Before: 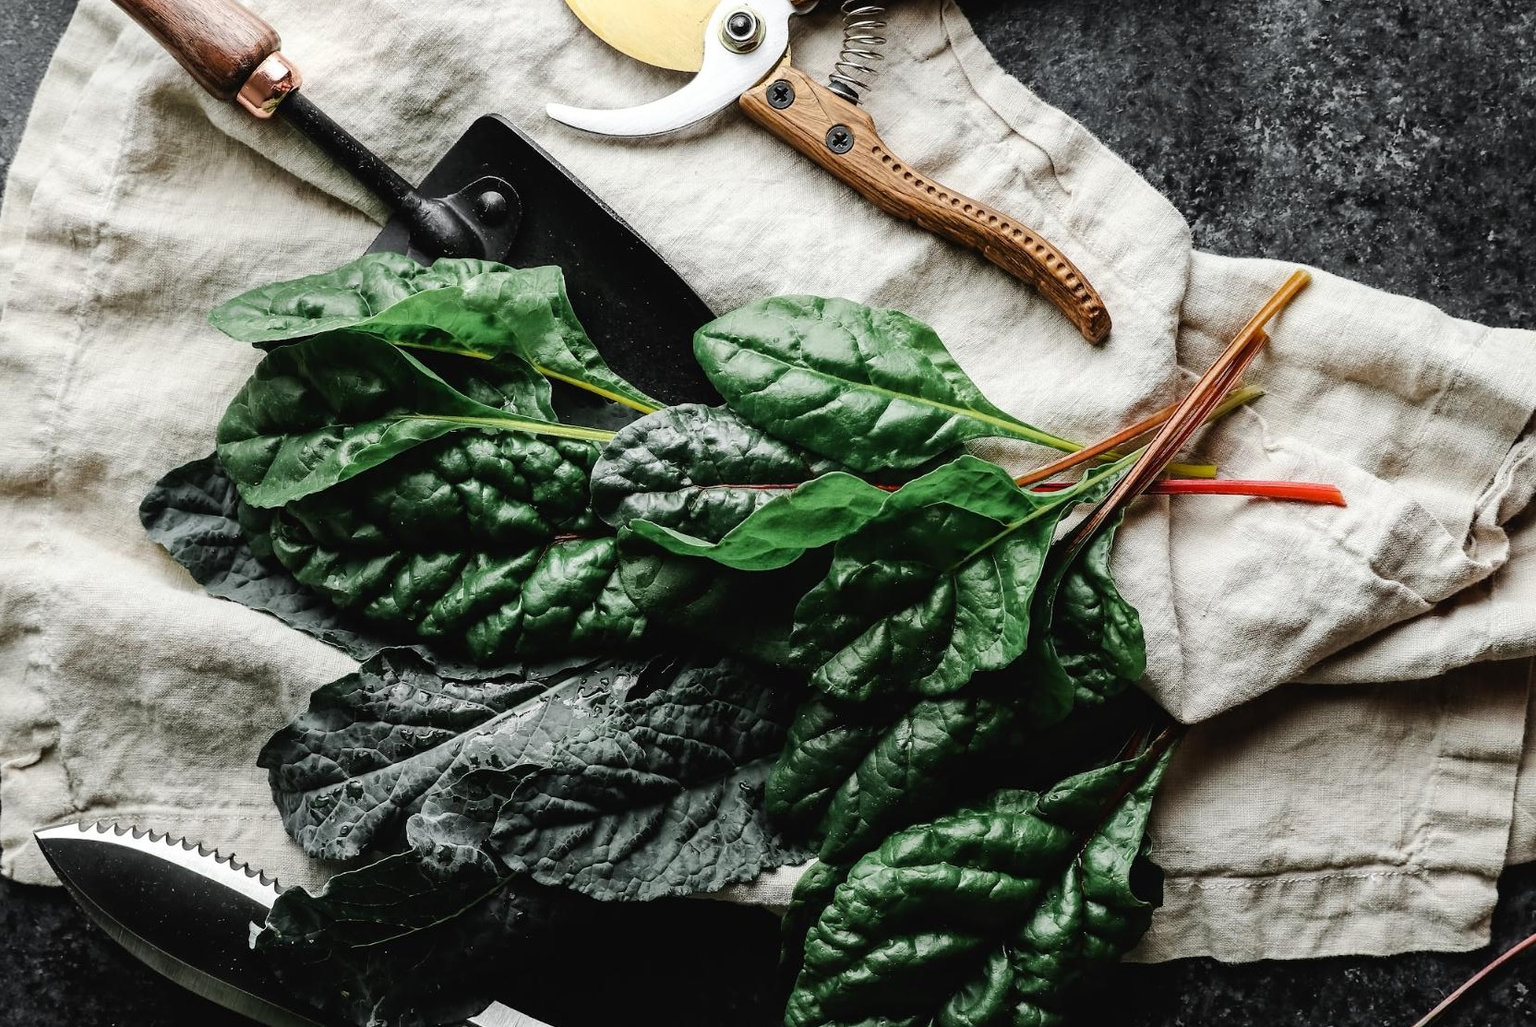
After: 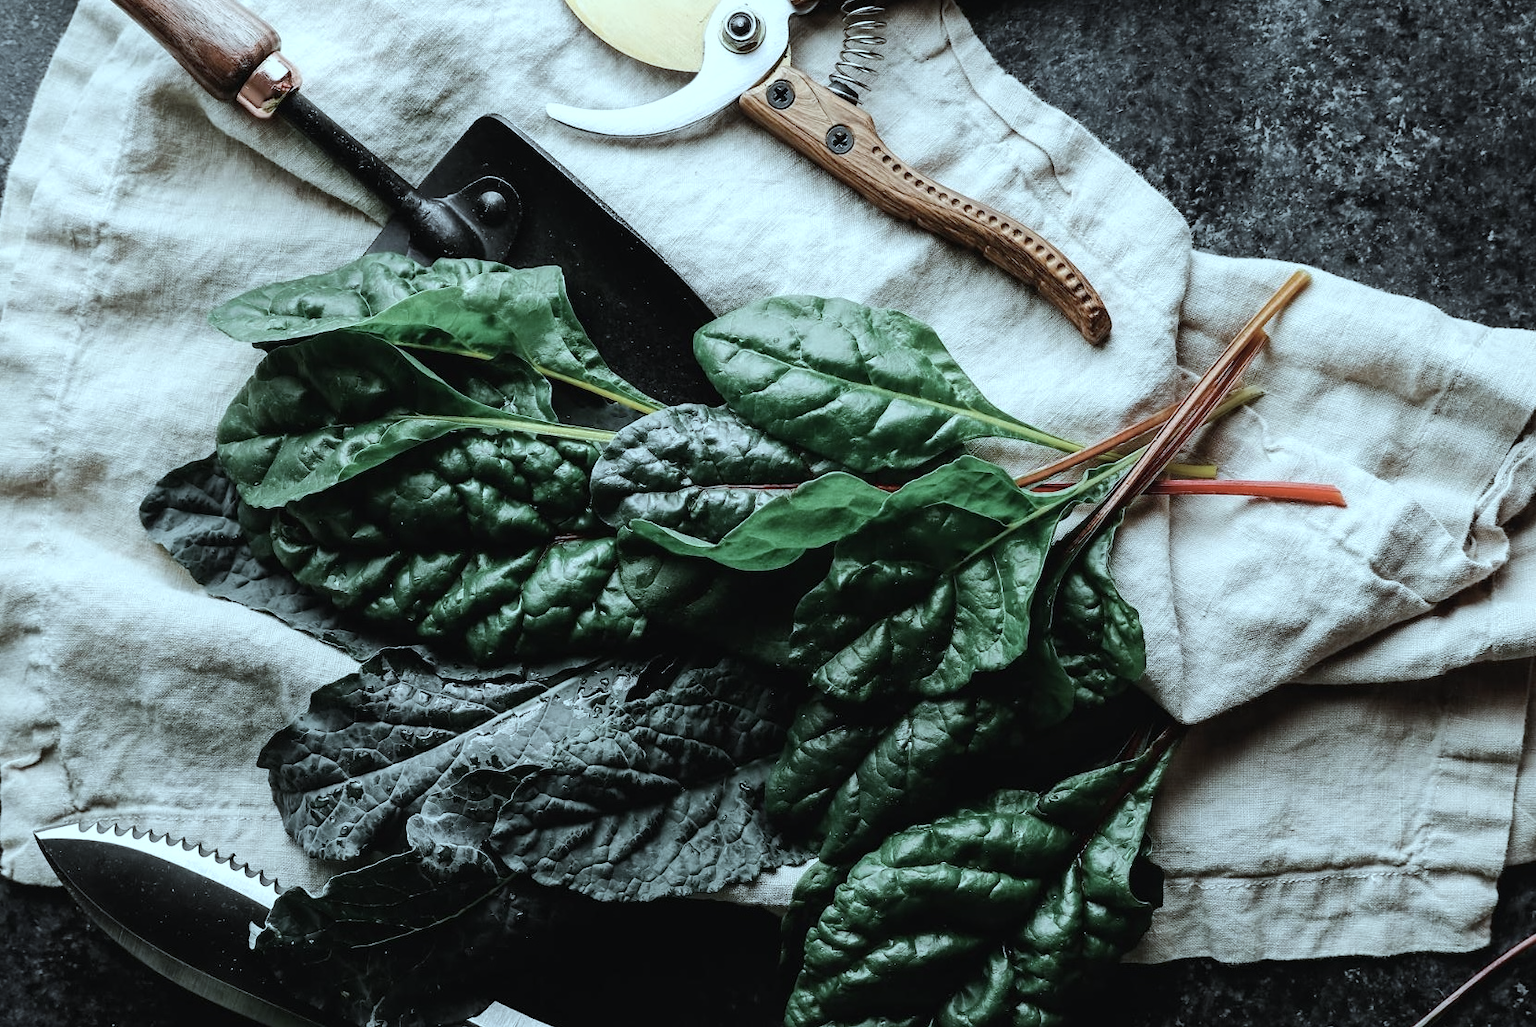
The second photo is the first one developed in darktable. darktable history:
tone equalizer: edges refinement/feathering 500, mask exposure compensation -1.57 EV, preserve details no
color correction: highlights a* -12.81, highlights b* -17.72, saturation 0.705
